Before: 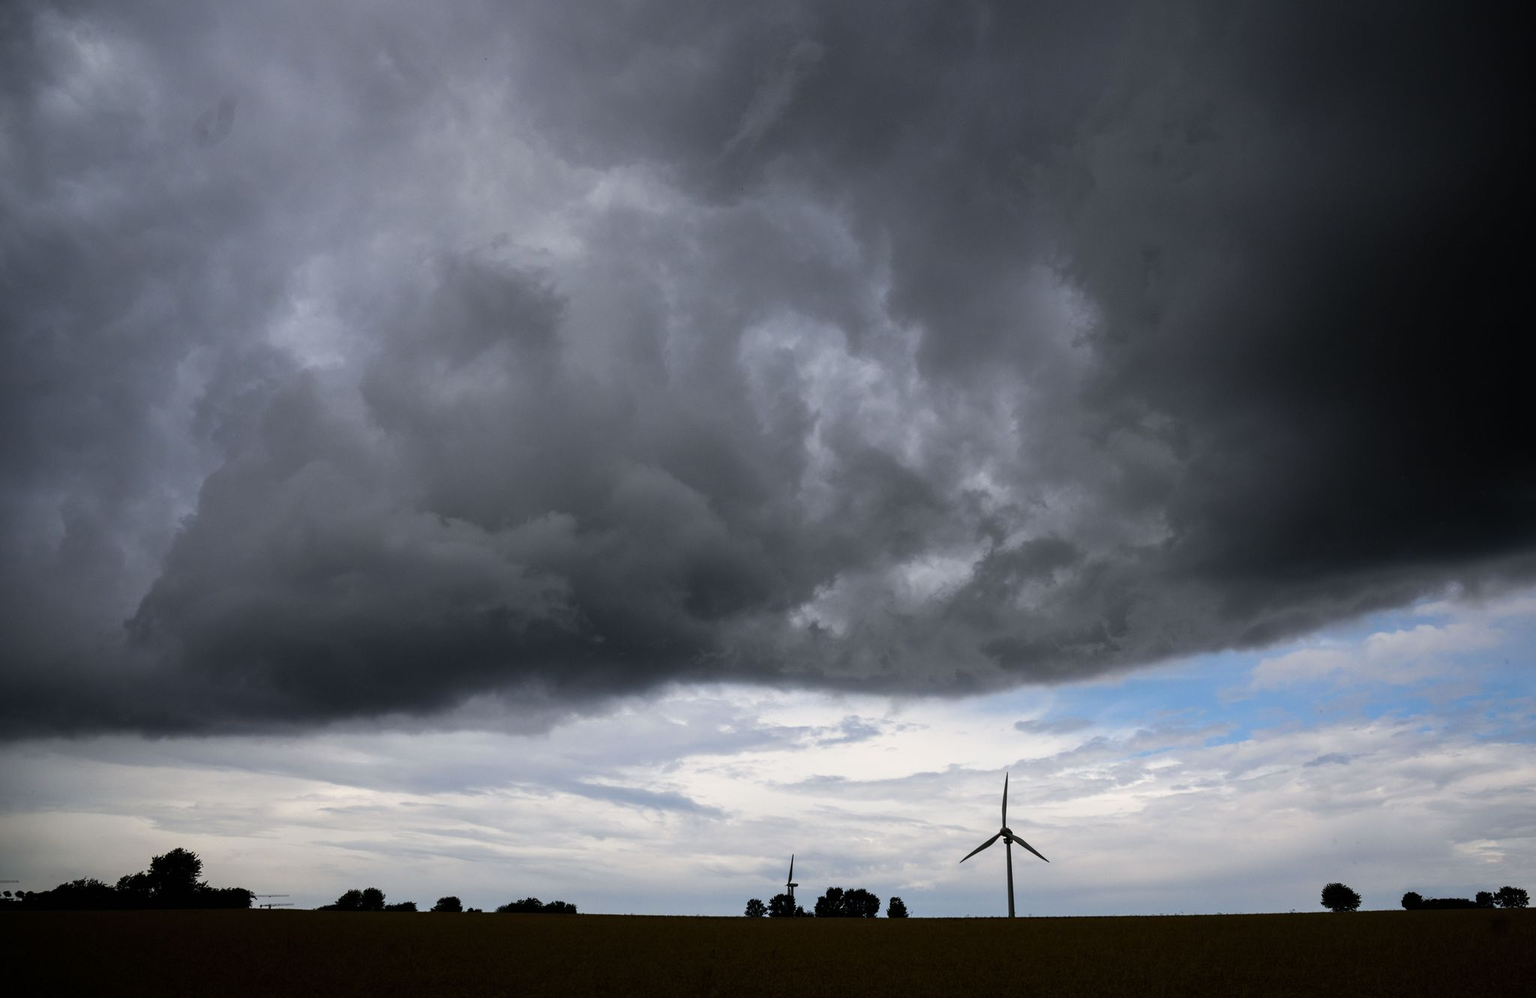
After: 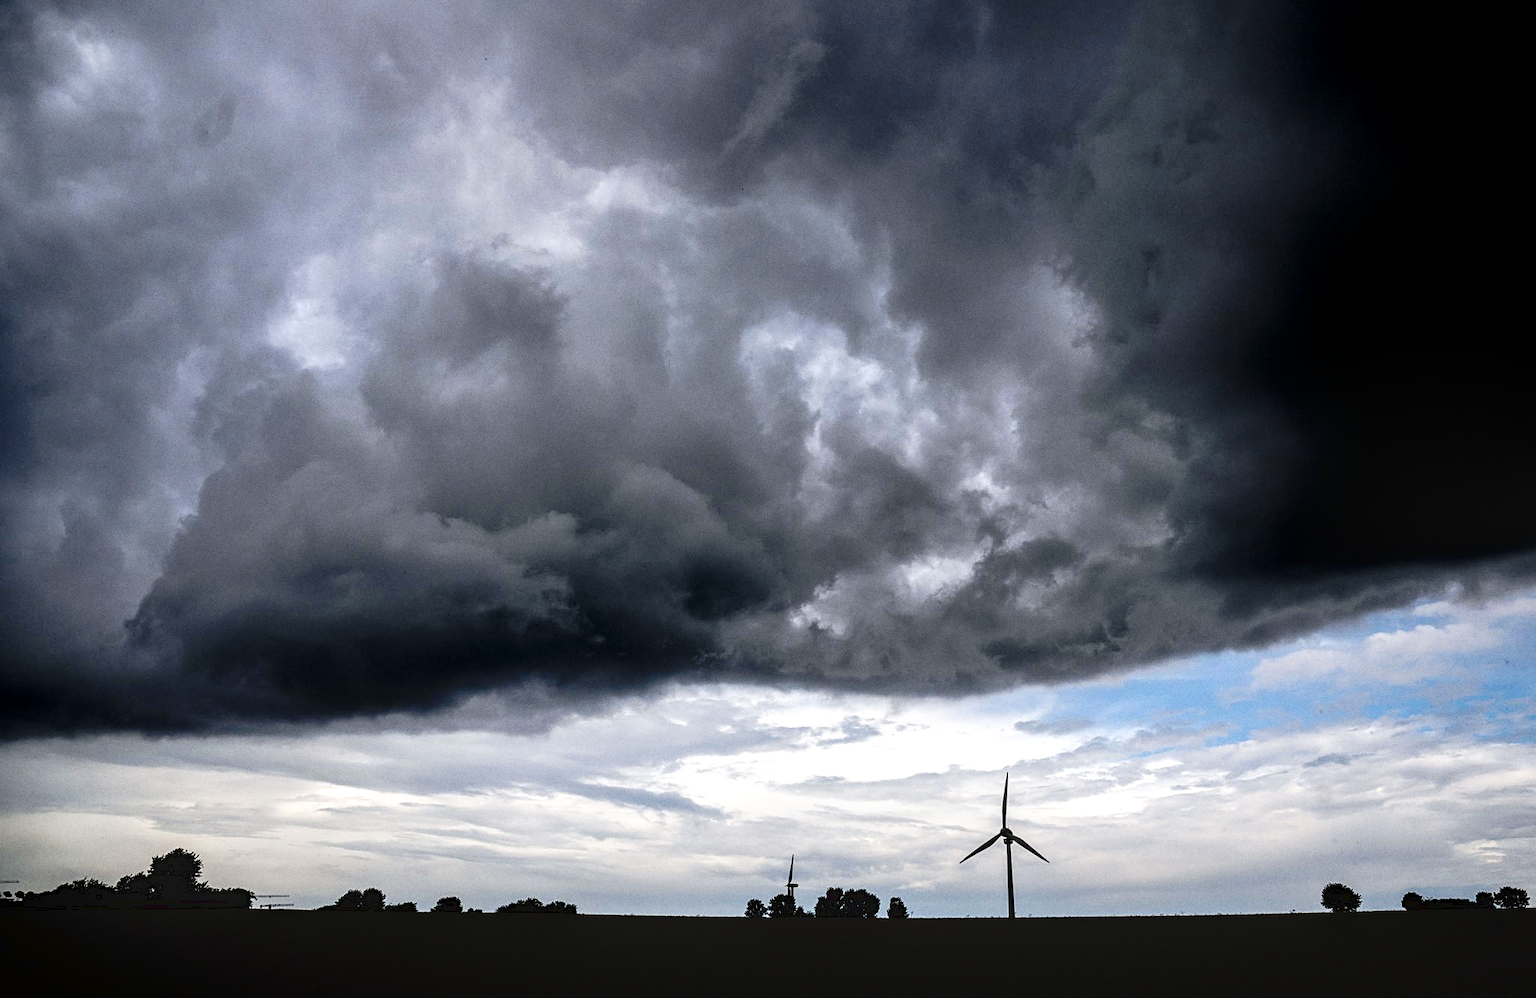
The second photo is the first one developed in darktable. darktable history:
tone curve: curves: ch0 [(0, 0) (0.003, 0.033) (0.011, 0.033) (0.025, 0.036) (0.044, 0.039) (0.069, 0.04) (0.1, 0.043) (0.136, 0.052) (0.177, 0.085) (0.224, 0.14) (0.277, 0.225) (0.335, 0.333) (0.399, 0.419) (0.468, 0.51) (0.543, 0.603) (0.623, 0.713) (0.709, 0.808) (0.801, 0.901) (0.898, 0.98) (1, 1)], preserve colors none
sharpen: on, module defaults
grain: coarseness 0.09 ISO
local contrast: detail 150%
